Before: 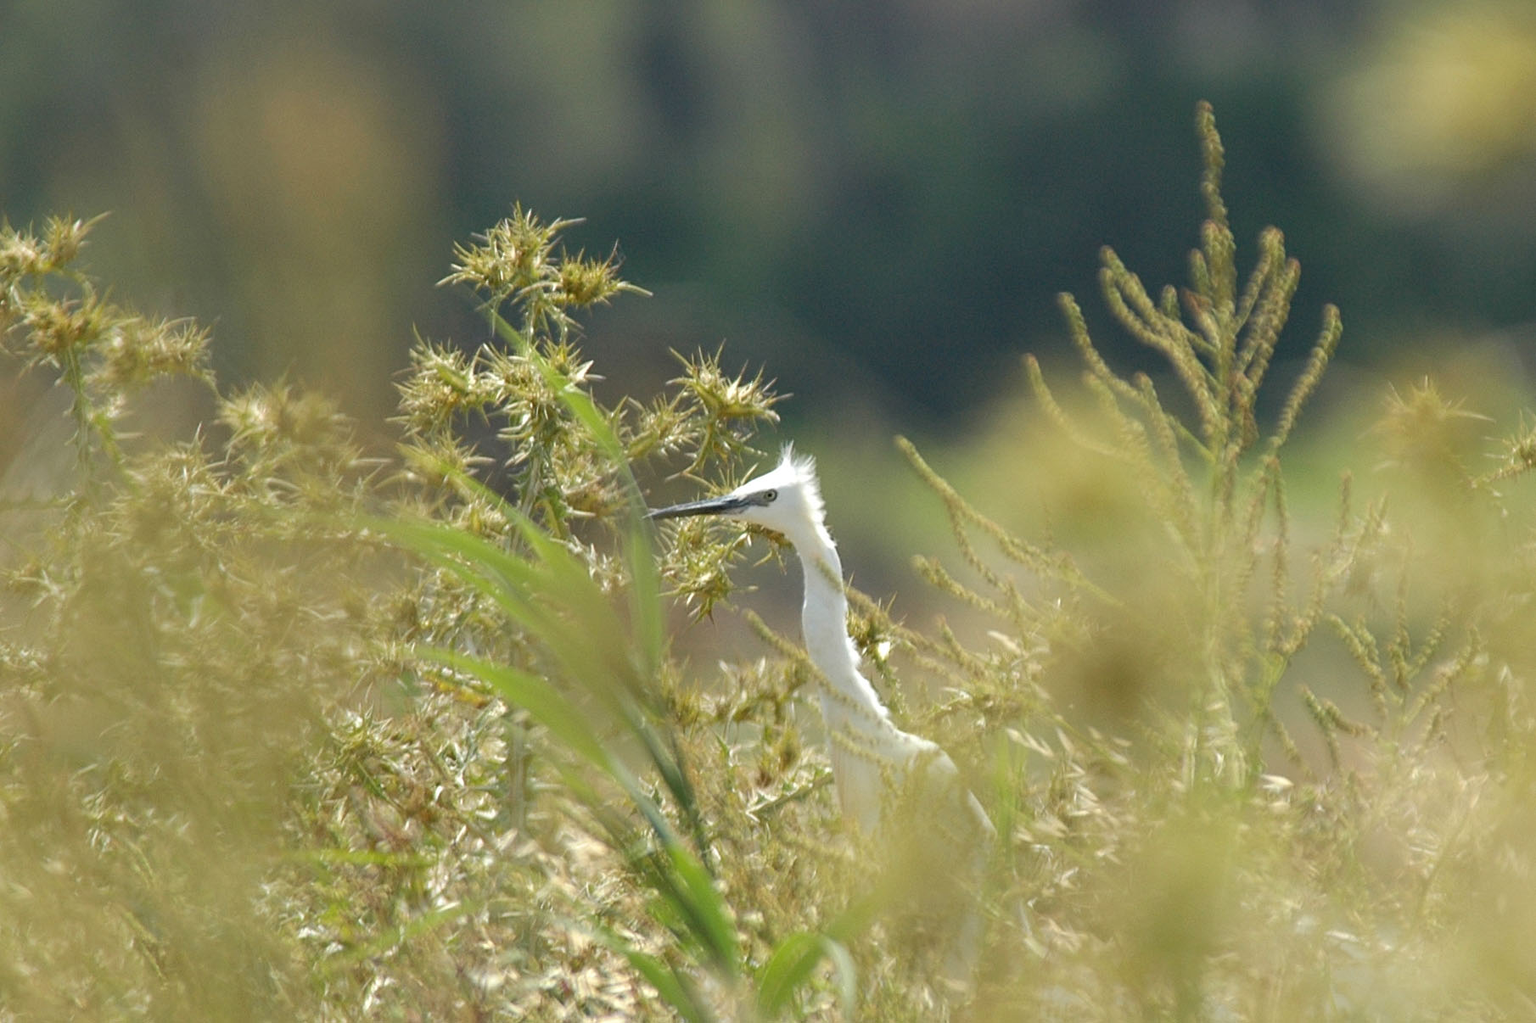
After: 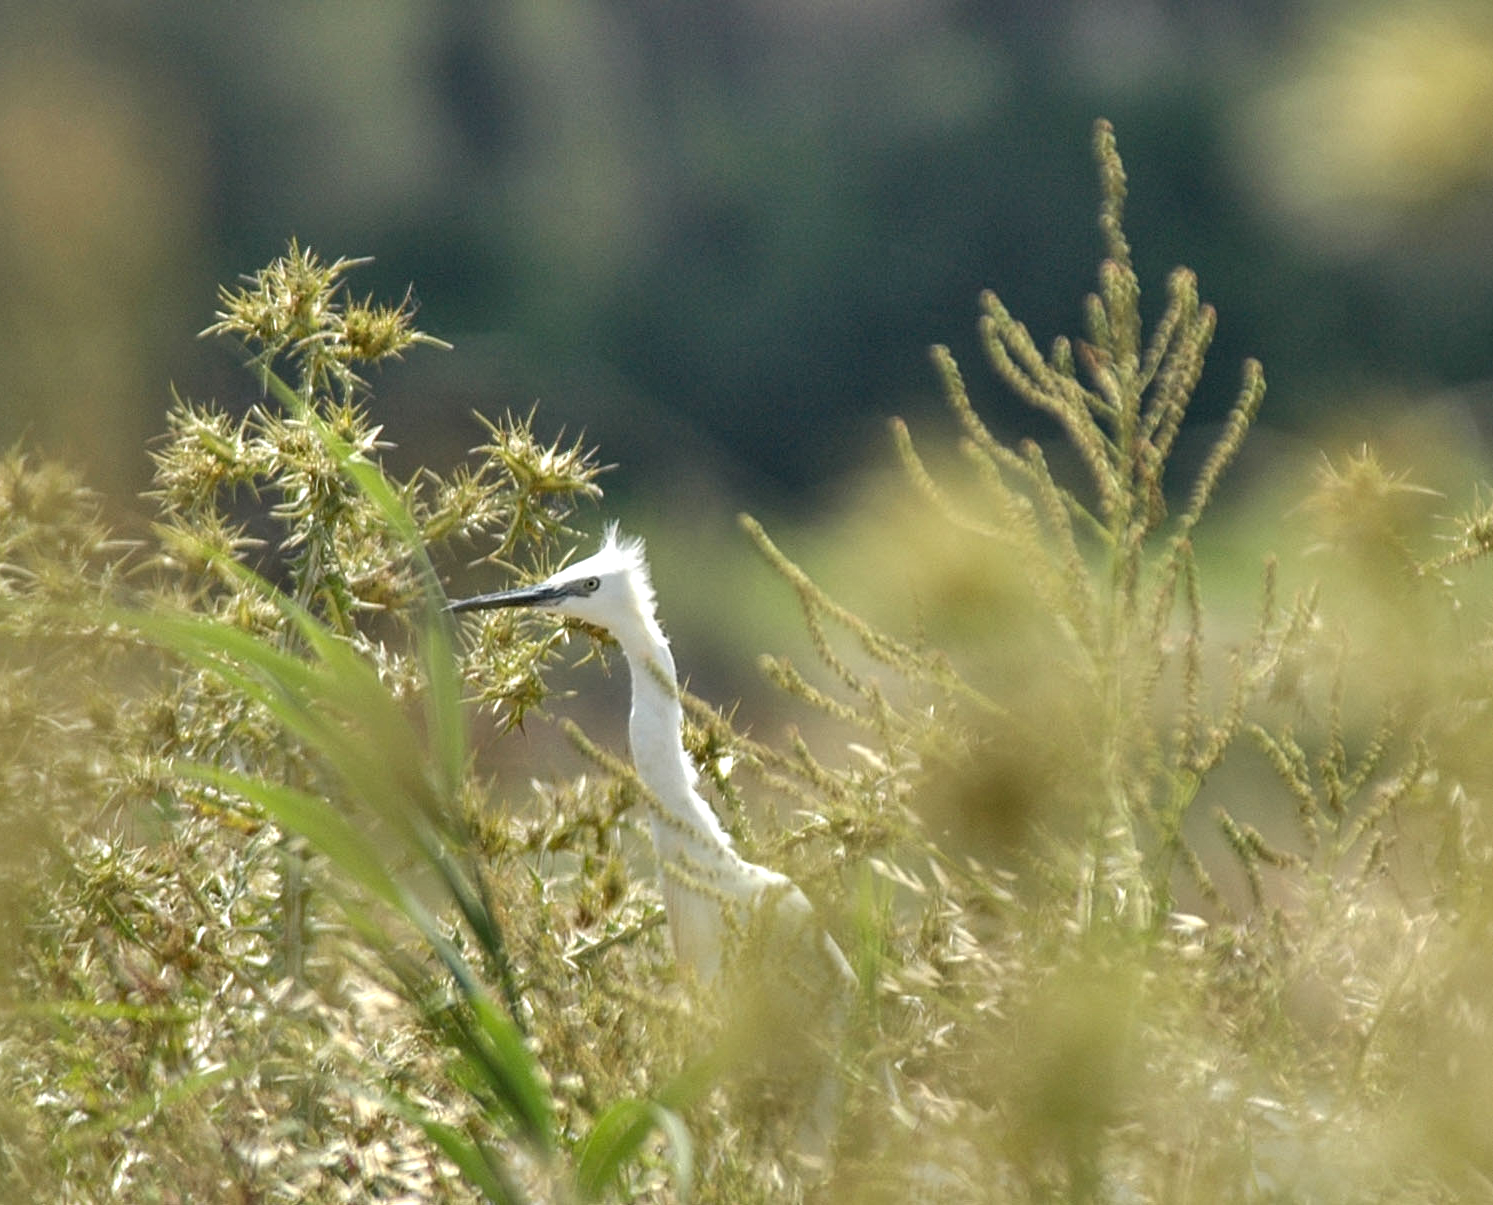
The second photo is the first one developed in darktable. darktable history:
shadows and highlights: soften with gaussian
crop: left 17.495%, bottom 0.03%
local contrast: detail 140%
